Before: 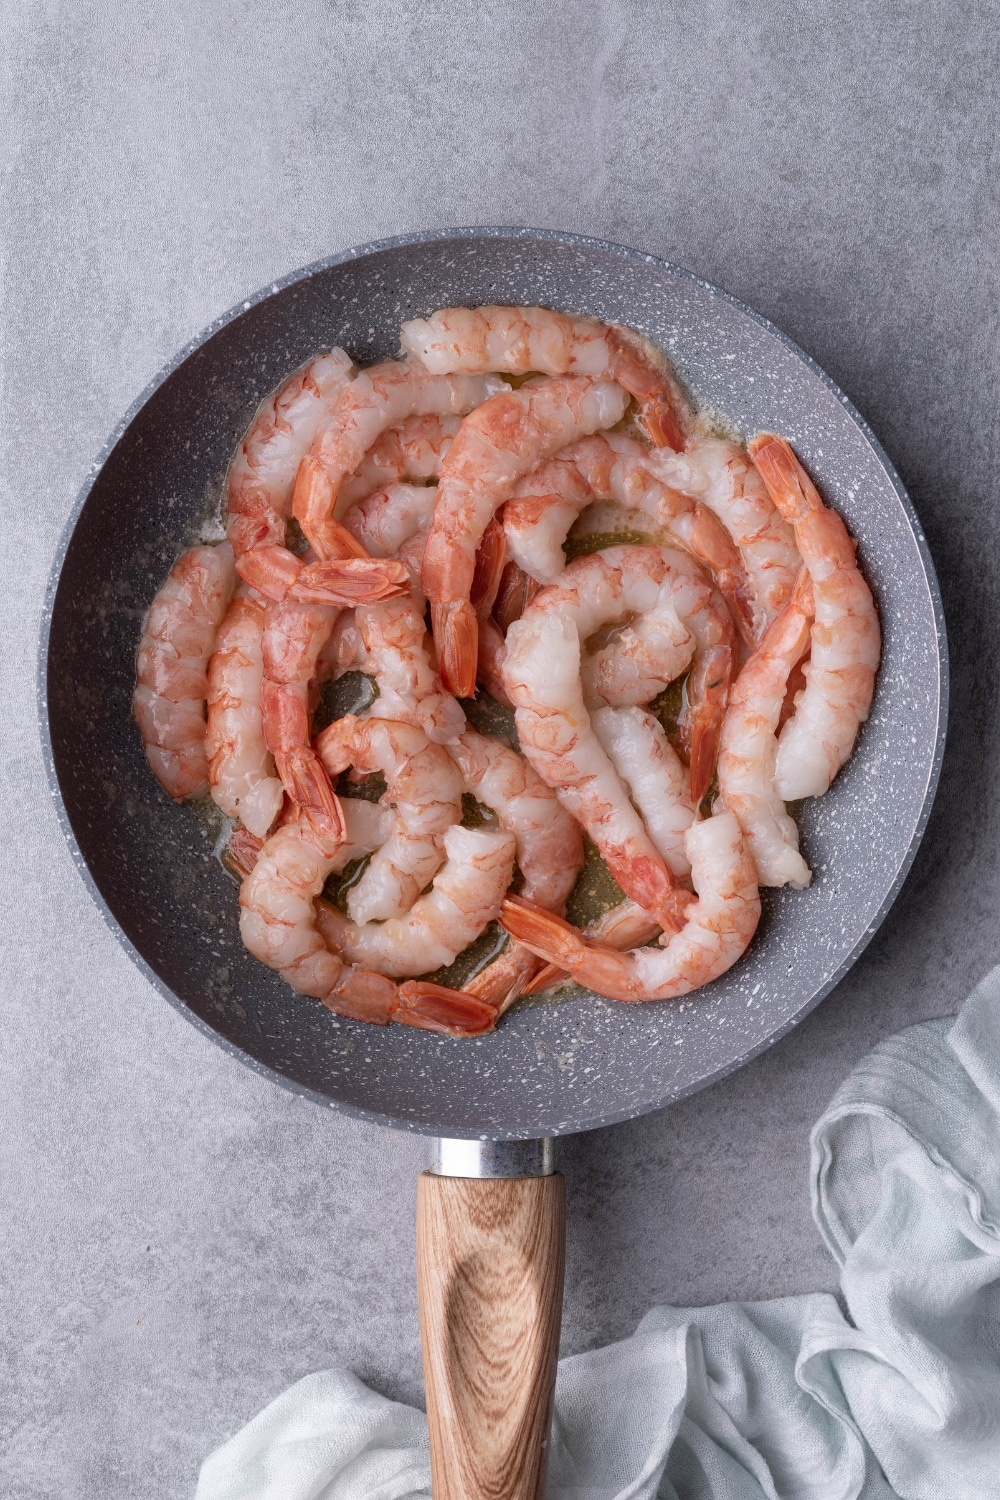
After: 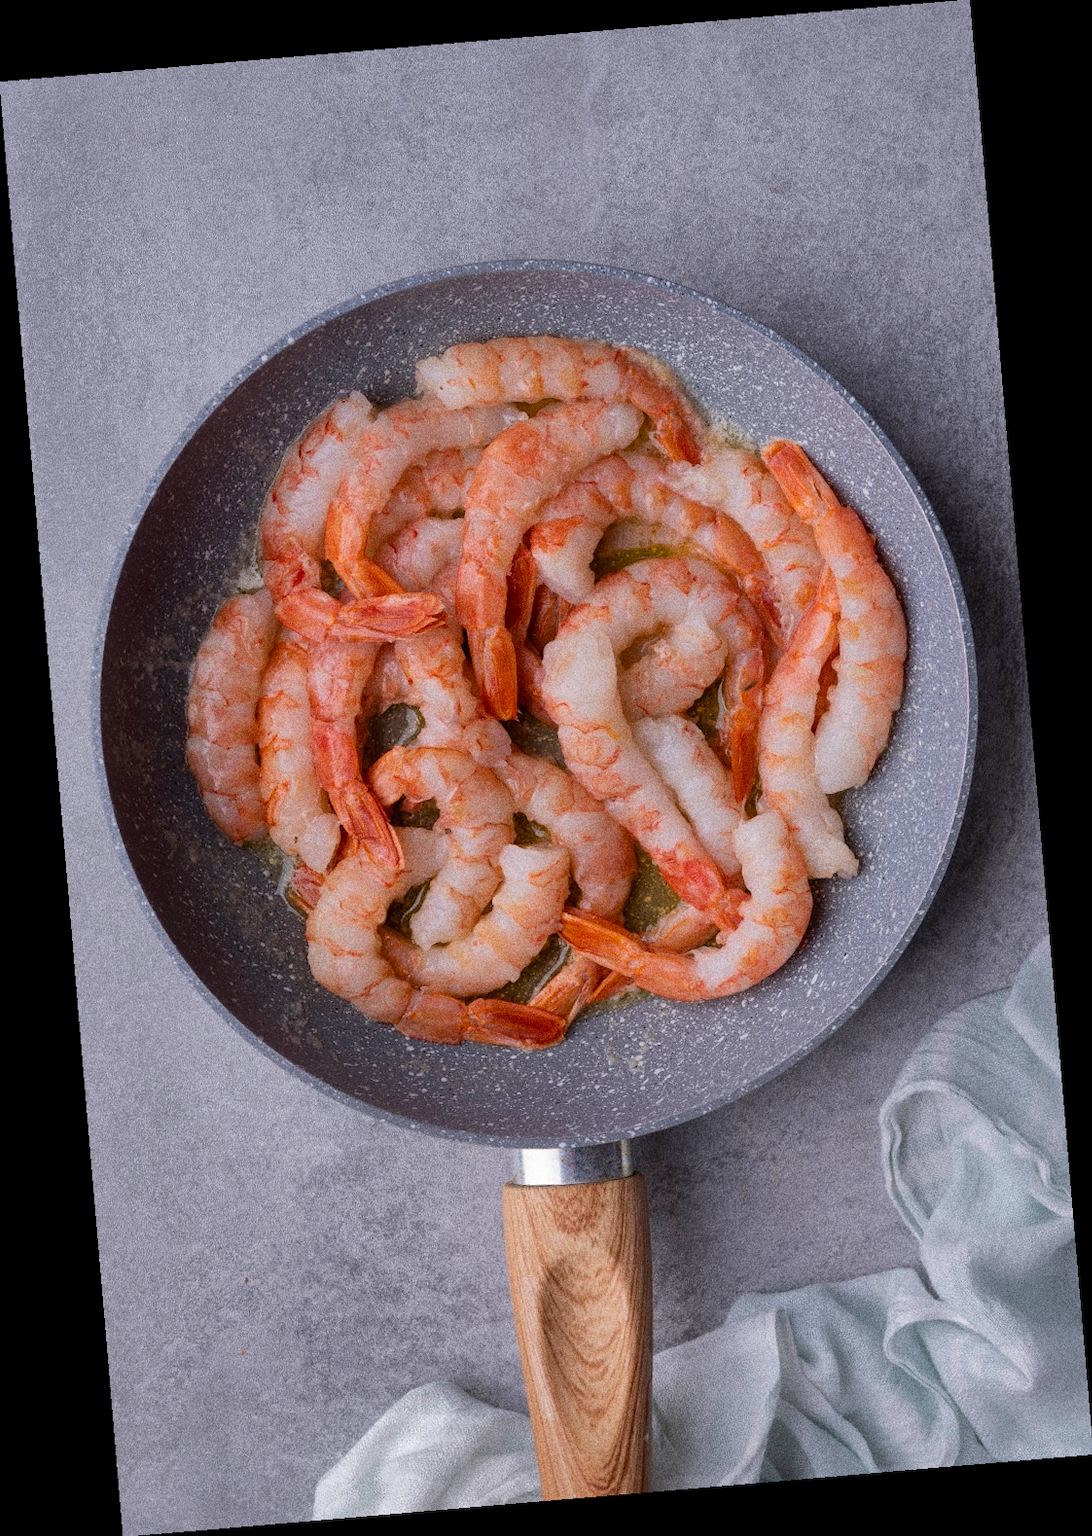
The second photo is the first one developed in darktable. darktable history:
rotate and perspective: rotation -4.86°, automatic cropping off
shadows and highlights: shadows -19.91, highlights -73.15
tone equalizer: -7 EV 0.13 EV, smoothing diameter 25%, edges refinement/feathering 10, preserve details guided filter
color balance rgb: perceptual saturation grading › global saturation 25%, global vibrance 20%
grain: coarseness 11.82 ISO, strength 36.67%, mid-tones bias 74.17%
